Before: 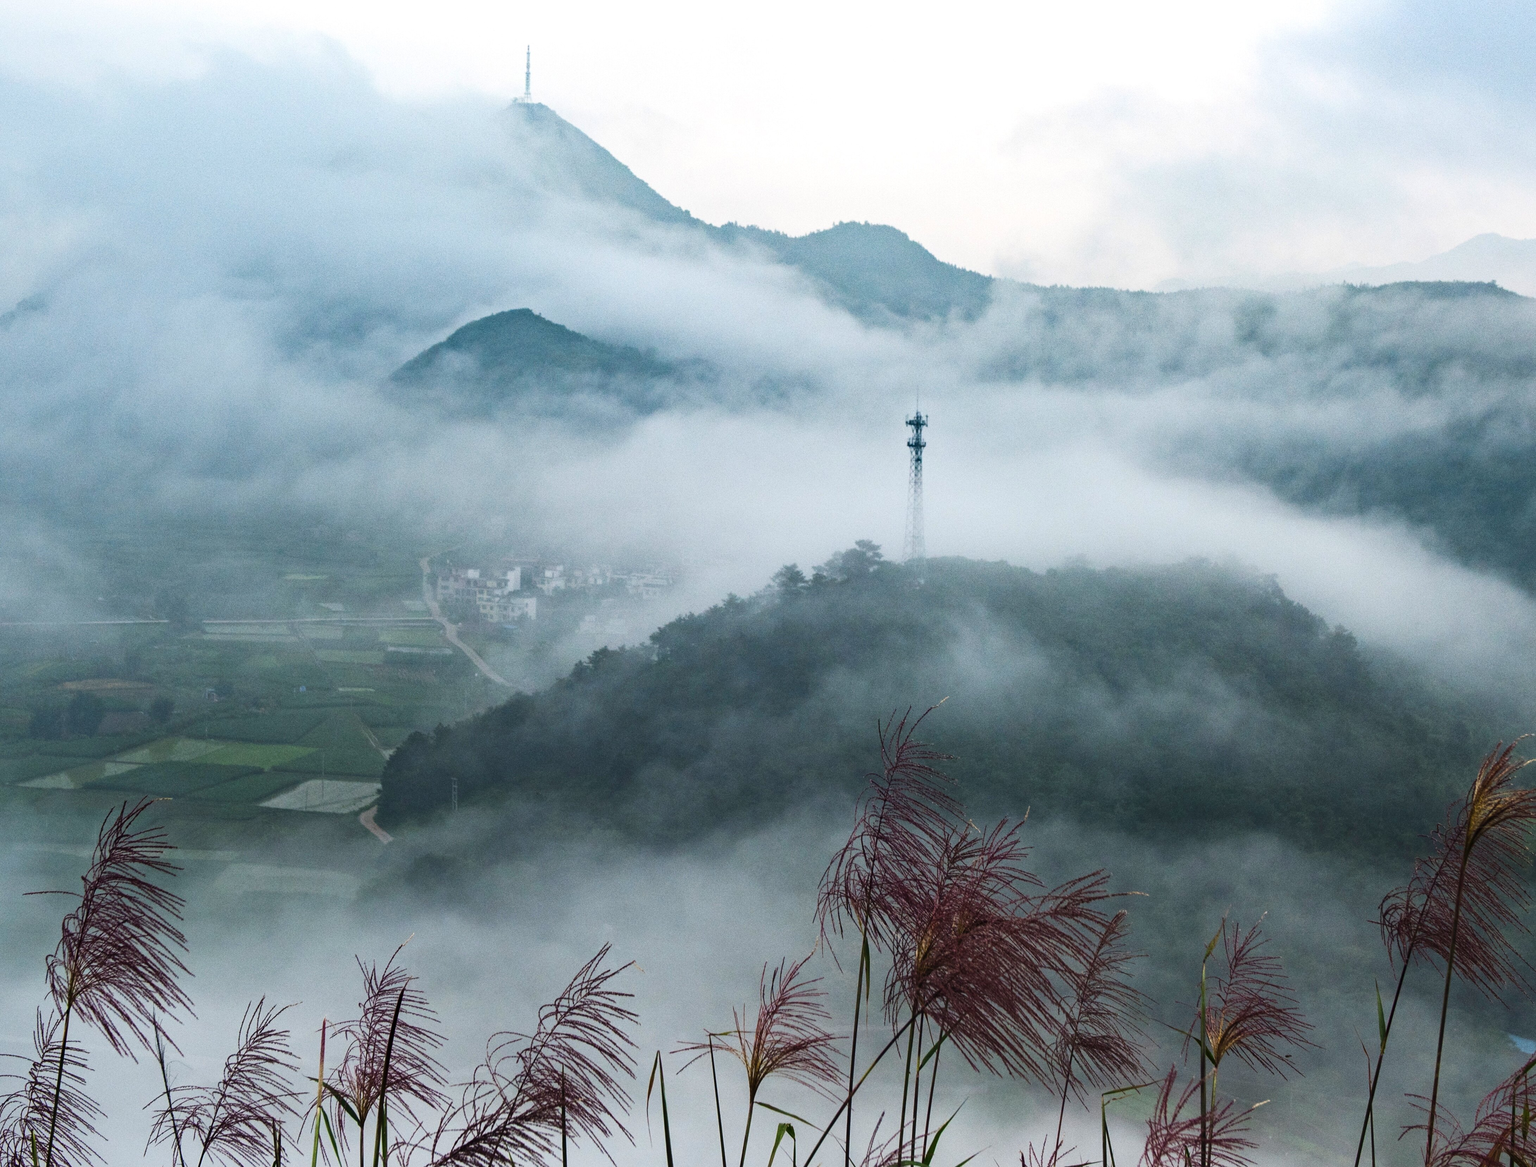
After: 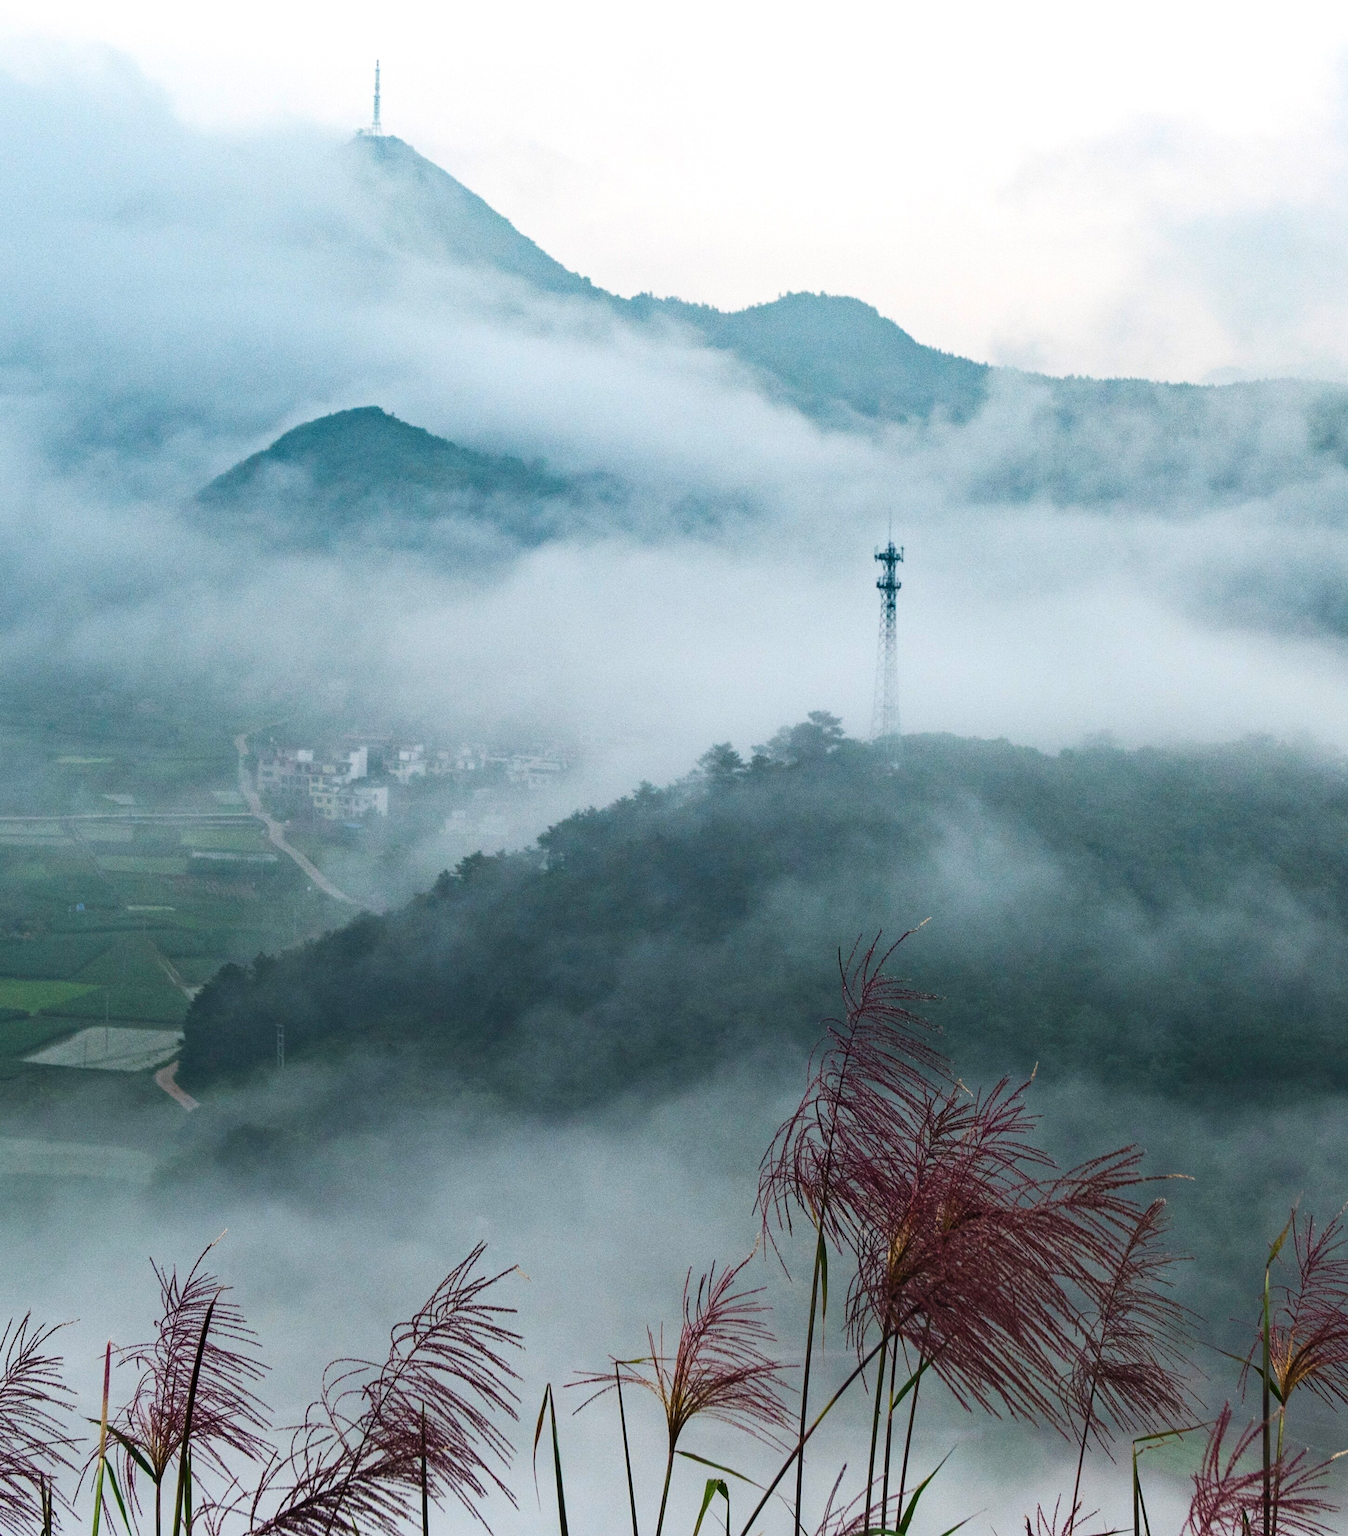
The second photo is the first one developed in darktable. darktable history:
crop and rotate: left 15.754%, right 17.579%
white balance: emerald 1
